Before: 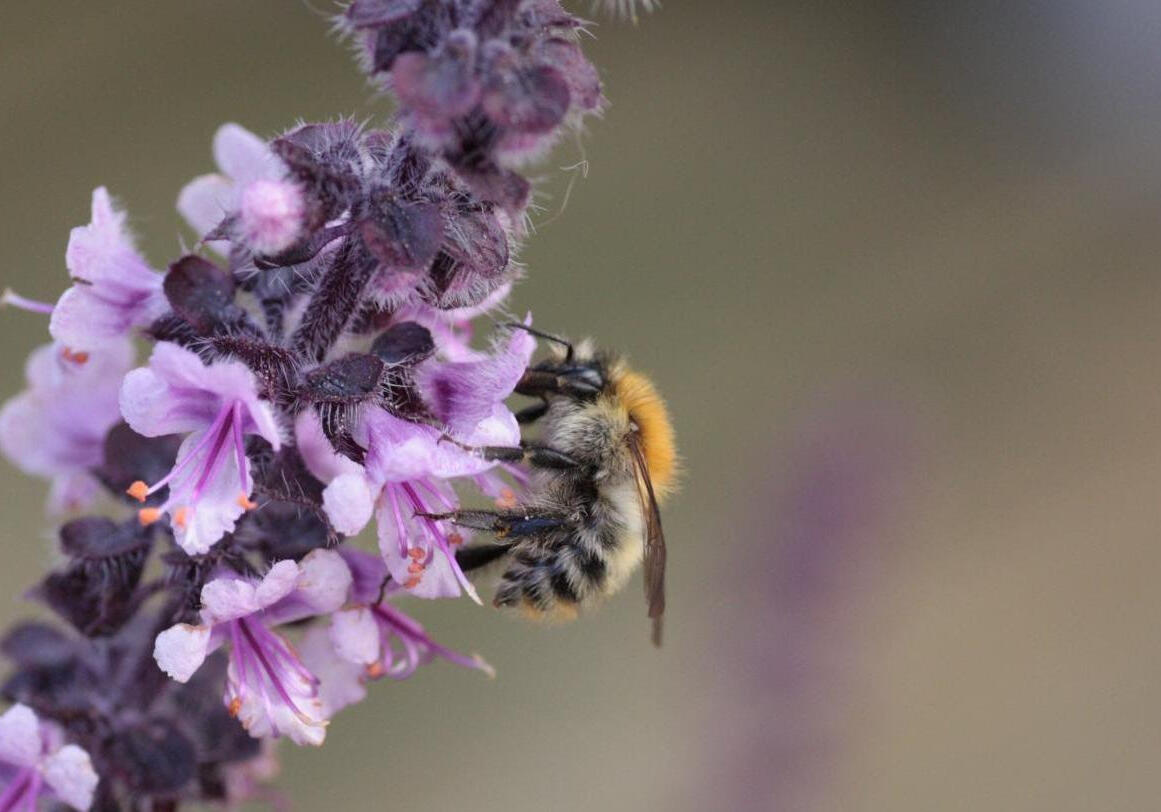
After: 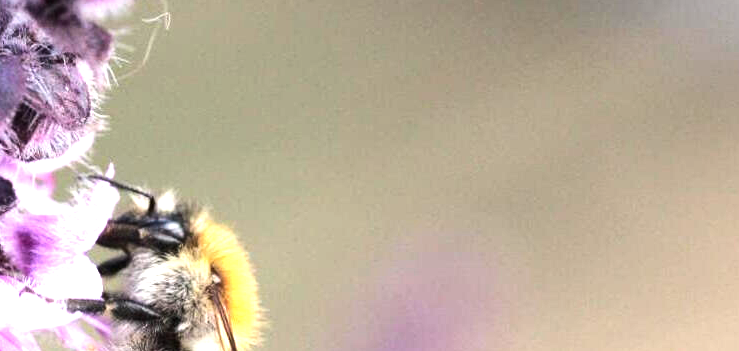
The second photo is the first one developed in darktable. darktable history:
rotate and perspective: automatic cropping off
tone equalizer: -8 EV -0.75 EV, -7 EV -0.7 EV, -6 EV -0.6 EV, -5 EV -0.4 EV, -3 EV 0.4 EV, -2 EV 0.6 EV, -1 EV 0.7 EV, +0 EV 0.75 EV, edges refinement/feathering 500, mask exposure compensation -1.57 EV, preserve details no
crop: left 36.005%, top 18.293%, right 0.31%, bottom 38.444%
exposure: exposure 1 EV, compensate highlight preservation false
